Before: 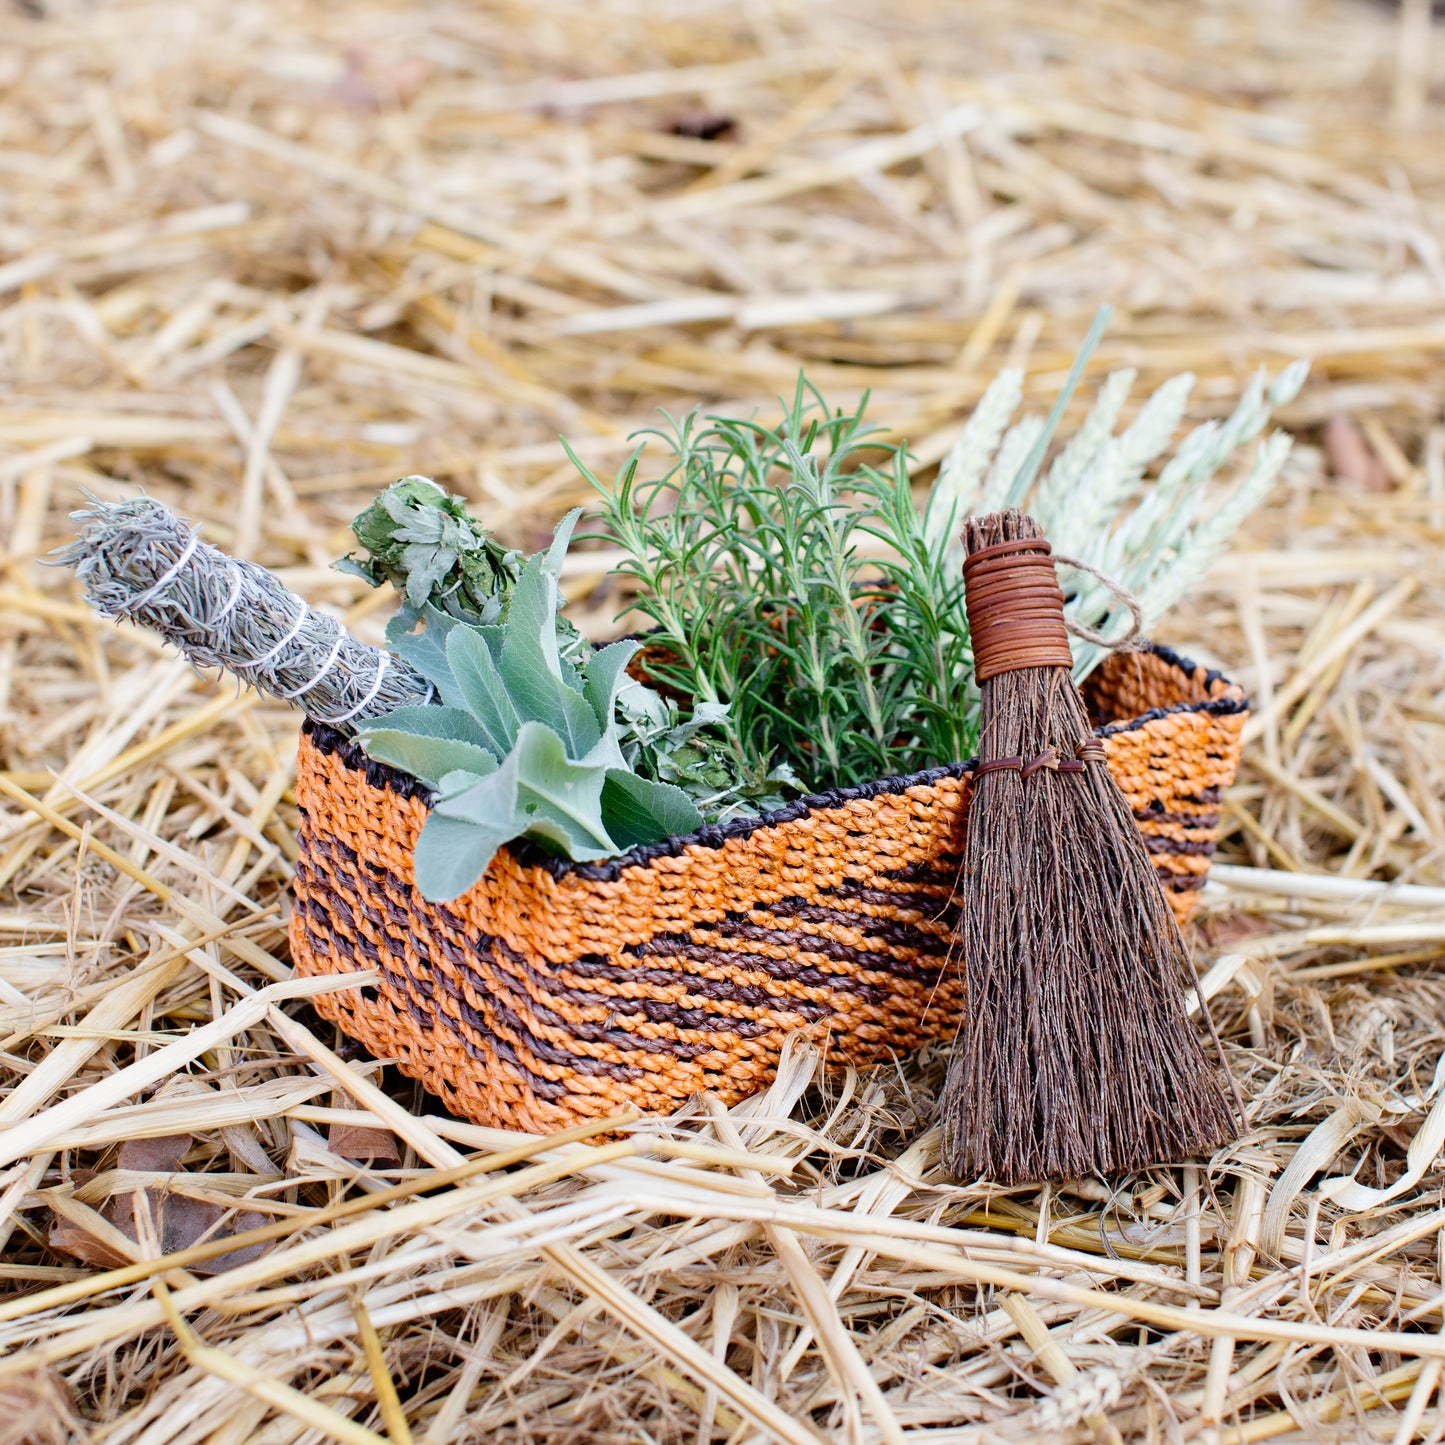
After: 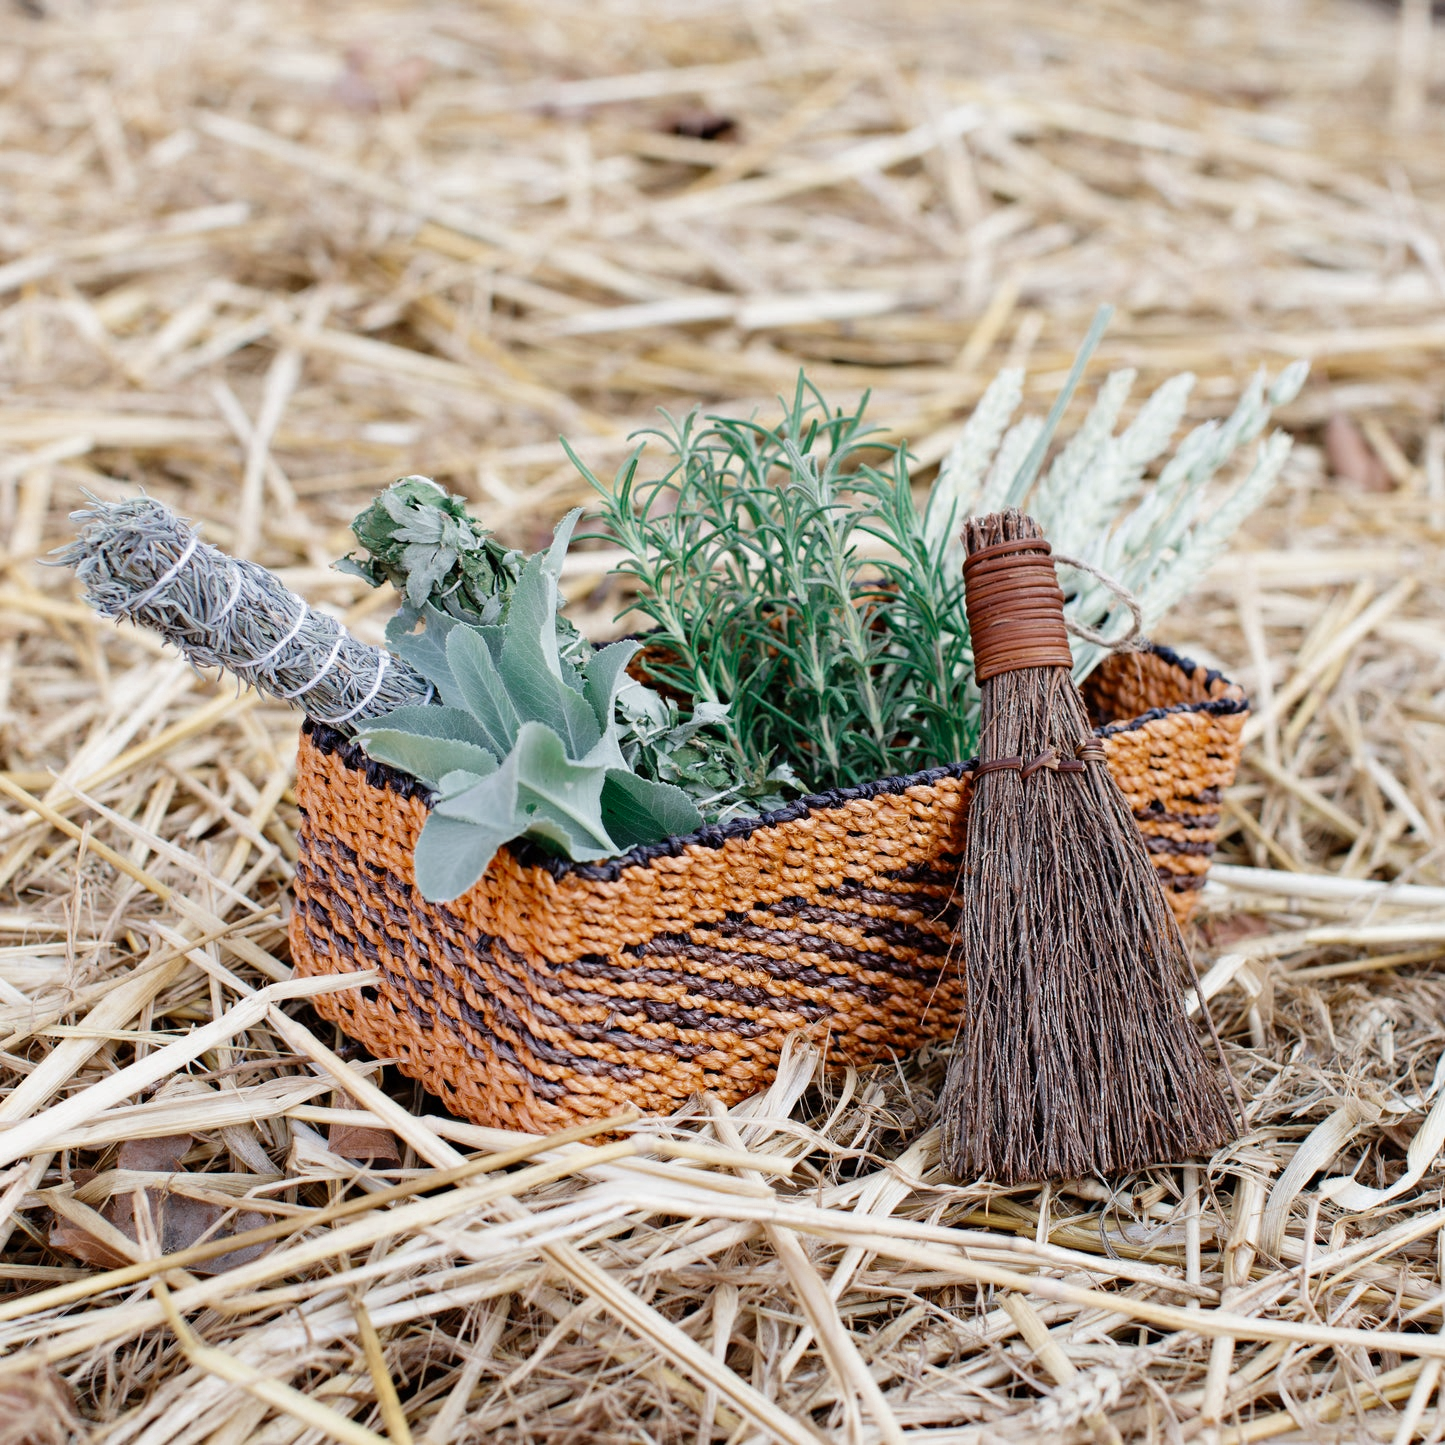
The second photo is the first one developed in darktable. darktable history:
white balance: red 1, blue 1
color zones: curves: ch0 [(0, 0.5) (0.125, 0.4) (0.25, 0.5) (0.375, 0.4) (0.5, 0.4) (0.625, 0.35) (0.75, 0.35) (0.875, 0.5)]; ch1 [(0, 0.35) (0.125, 0.45) (0.25, 0.35) (0.375, 0.35) (0.5, 0.35) (0.625, 0.35) (0.75, 0.45) (0.875, 0.35)]; ch2 [(0, 0.6) (0.125, 0.5) (0.25, 0.5) (0.375, 0.6) (0.5, 0.6) (0.625, 0.5) (0.75, 0.5) (0.875, 0.5)]
